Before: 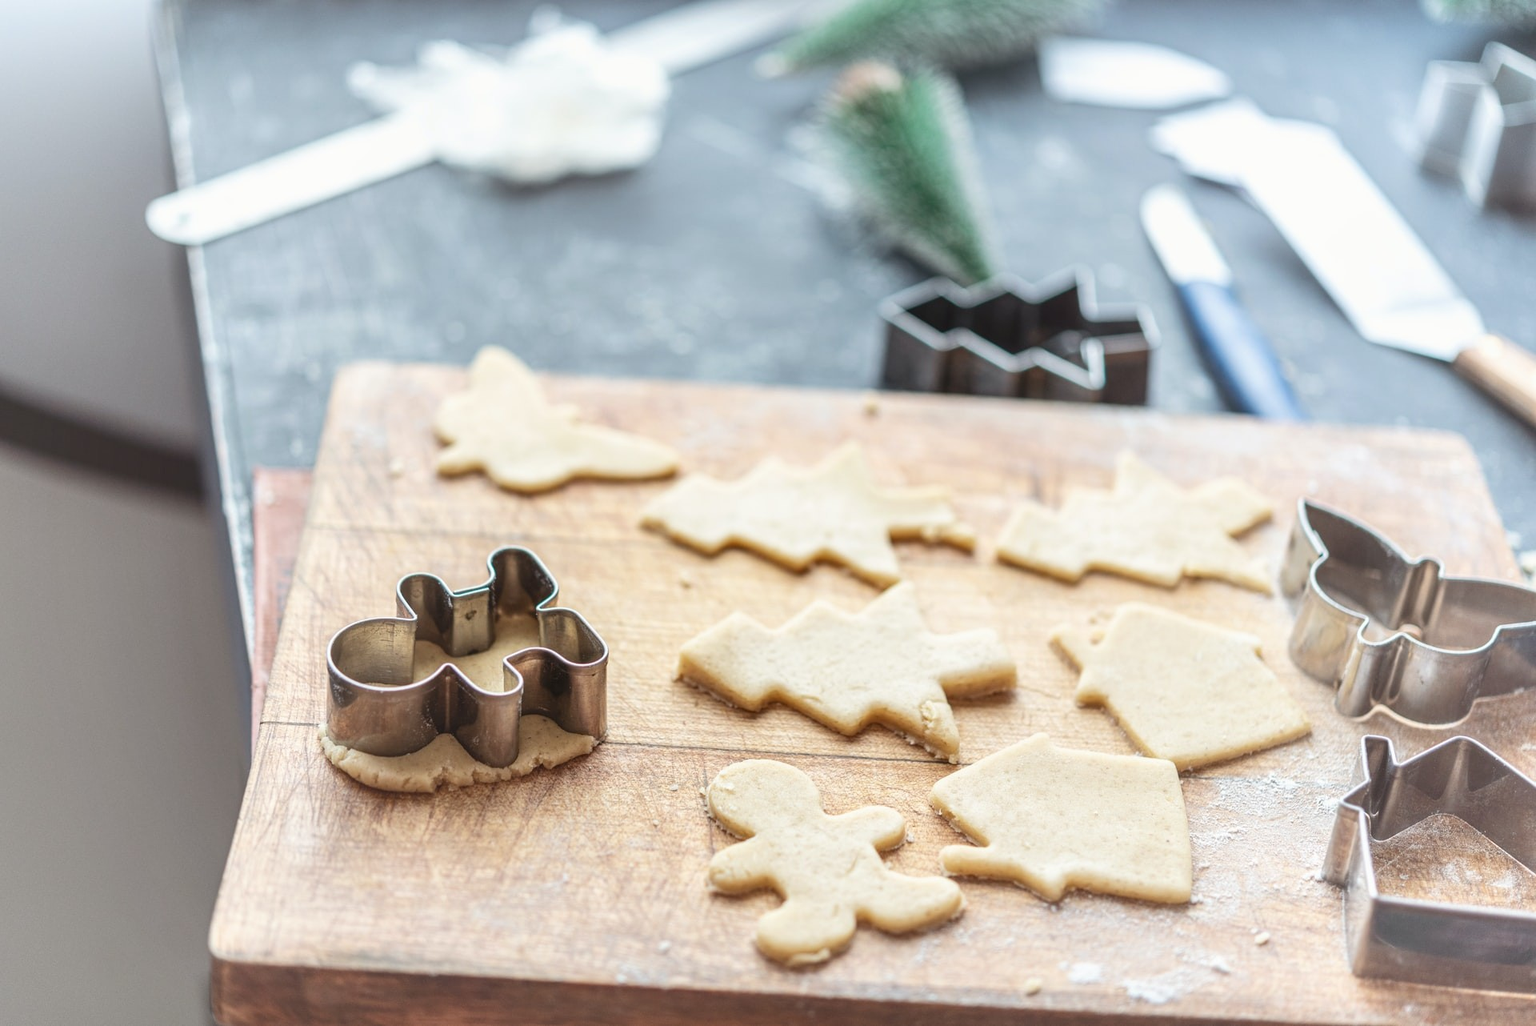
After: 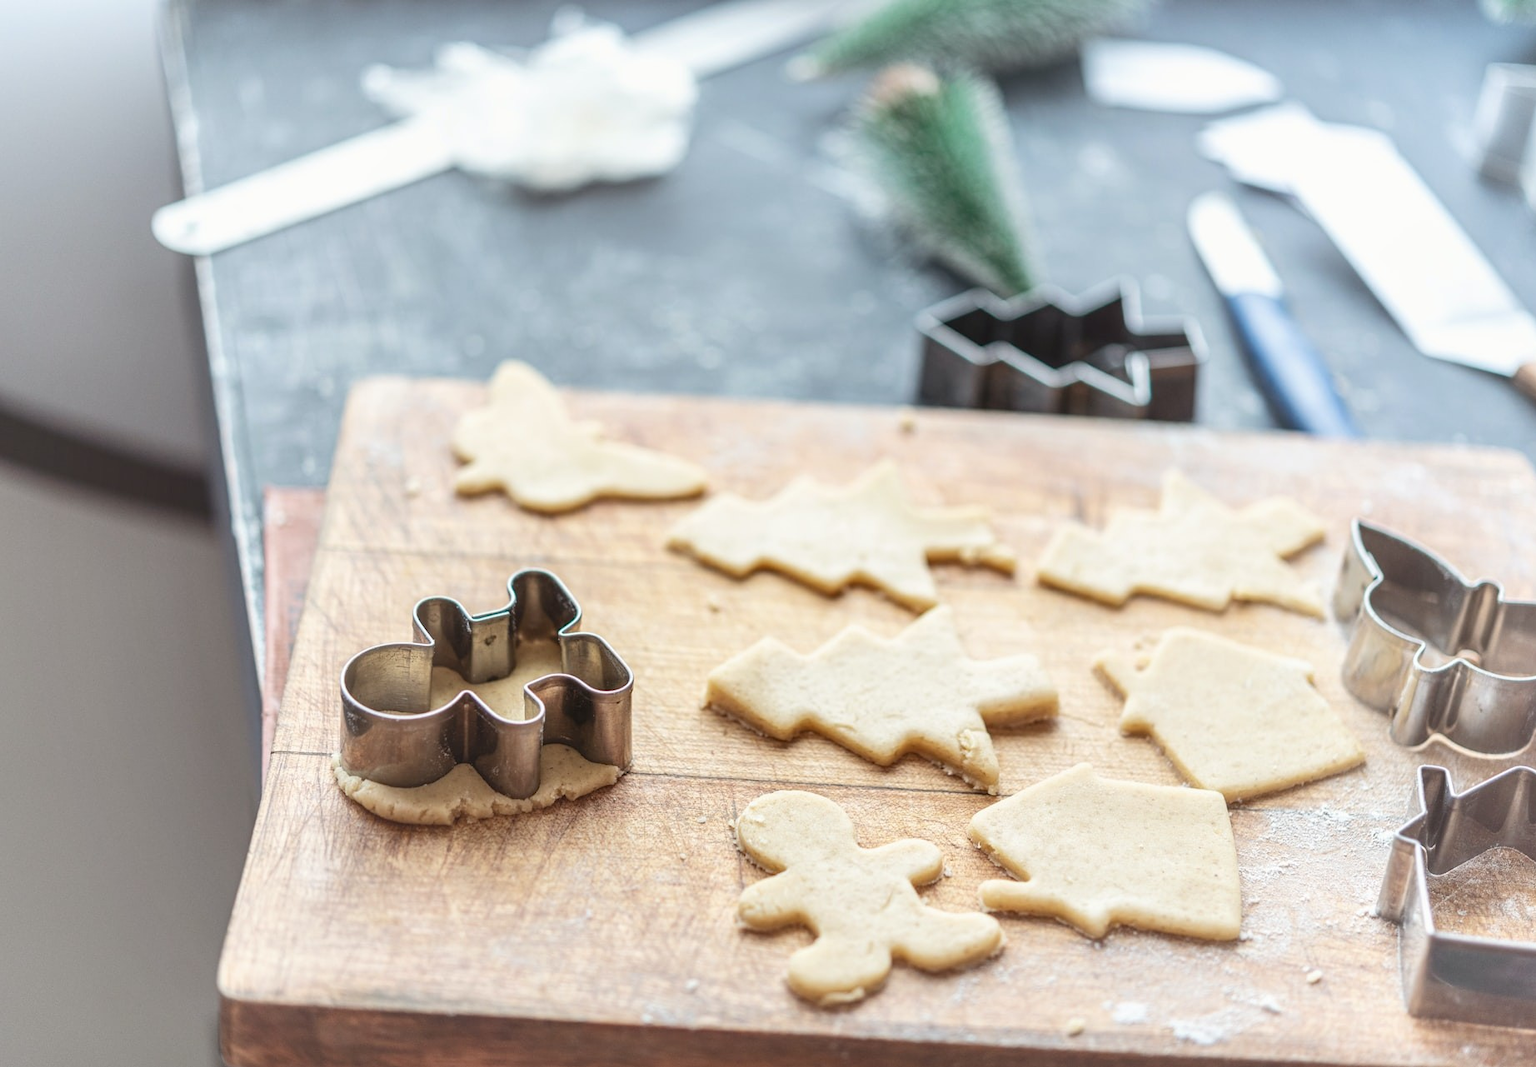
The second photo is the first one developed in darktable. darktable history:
crop: right 3.914%, bottom 0.05%
